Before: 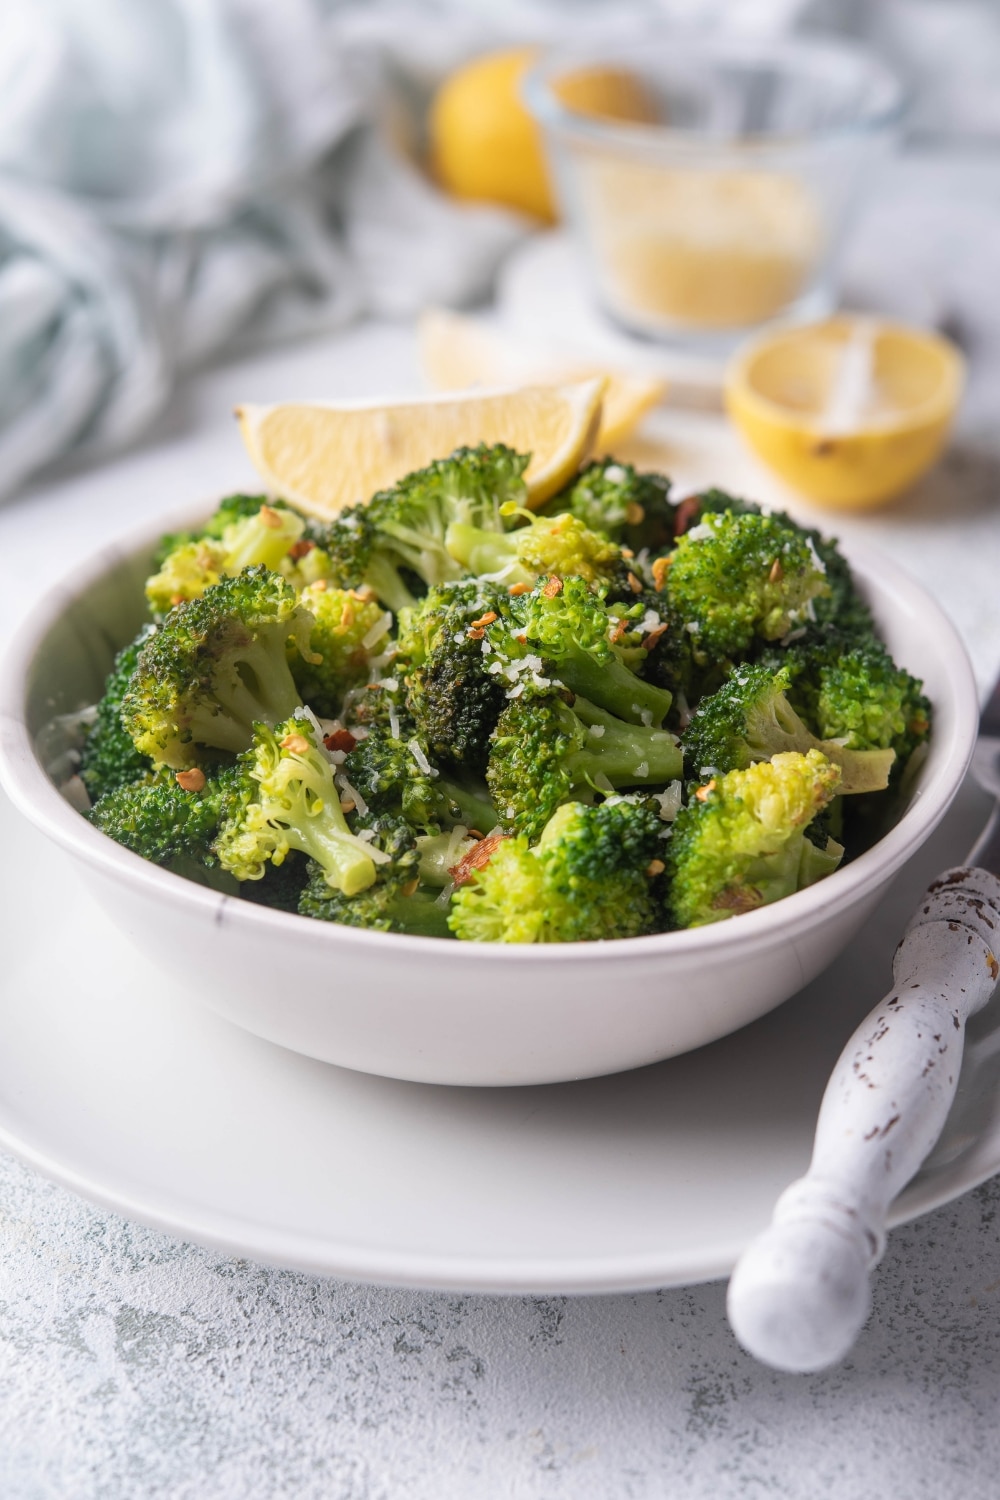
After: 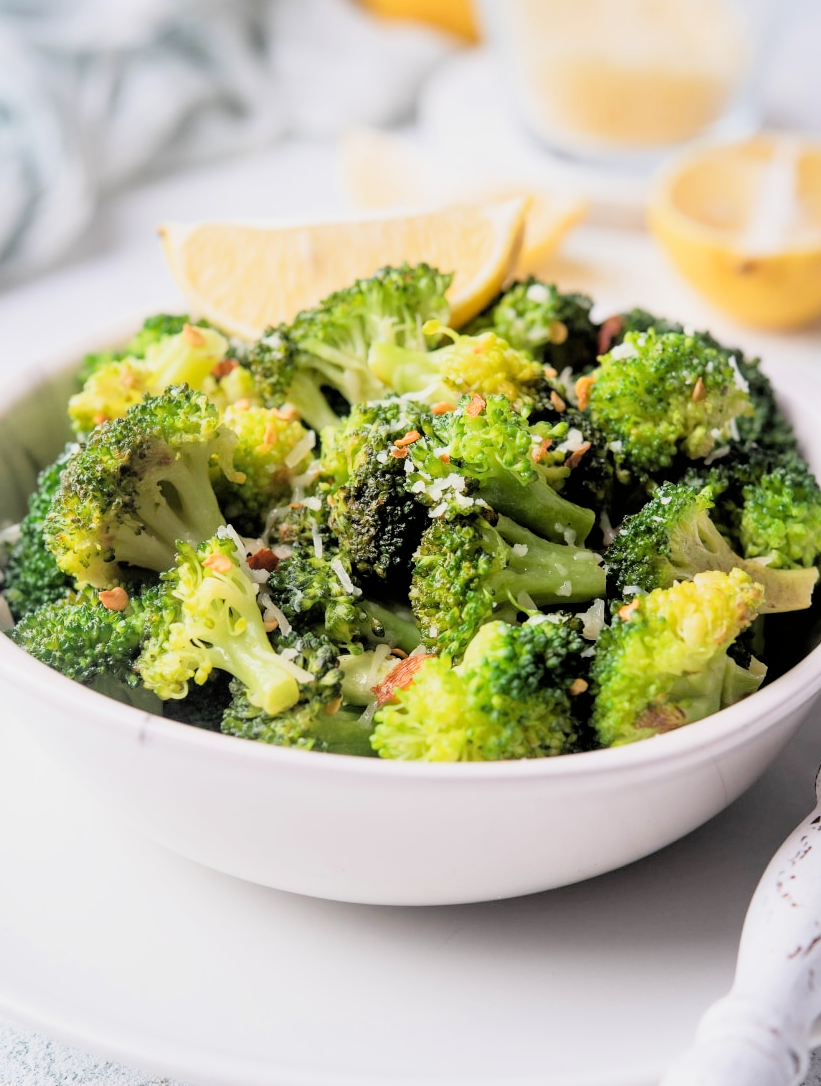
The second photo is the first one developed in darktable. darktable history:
filmic rgb: black relative exposure -4.41 EV, white relative exposure 5.04 EV, hardness 2.2, latitude 39.36%, contrast 1.147, highlights saturation mix 10.16%, shadows ↔ highlights balance 0.793%
crop: left 7.785%, top 12.071%, right 10.088%, bottom 15.463%
exposure: black level correction 0, exposure 1 EV, compensate exposure bias true, compensate highlight preservation false
